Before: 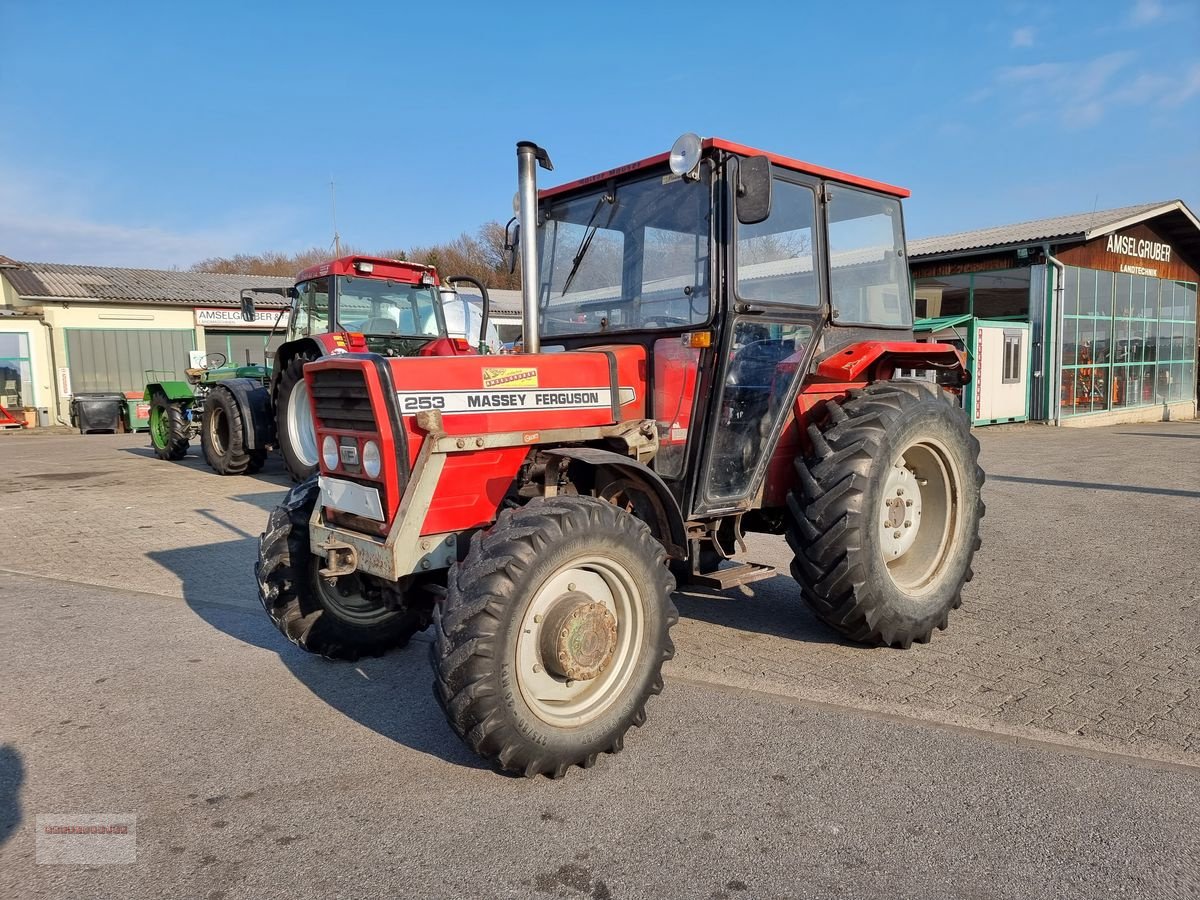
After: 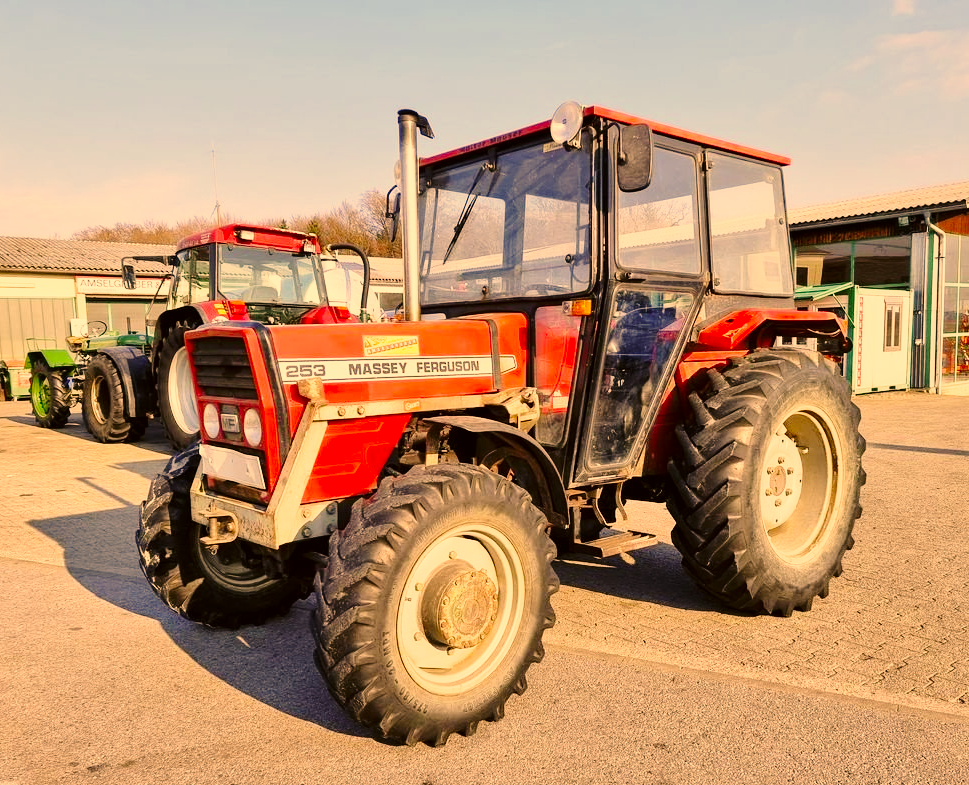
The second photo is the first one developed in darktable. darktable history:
exposure: compensate highlight preservation false
base curve: curves: ch0 [(0, 0) (0.028, 0.03) (0.121, 0.232) (0.46, 0.748) (0.859, 0.968) (1, 1)], preserve colors none
crop: left 9.997%, top 3.623%, right 9.176%, bottom 9.106%
color correction: highlights a* 18.61, highlights b* 35.61, shadows a* 1.07, shadows b* 6.65, saturation 1.05
